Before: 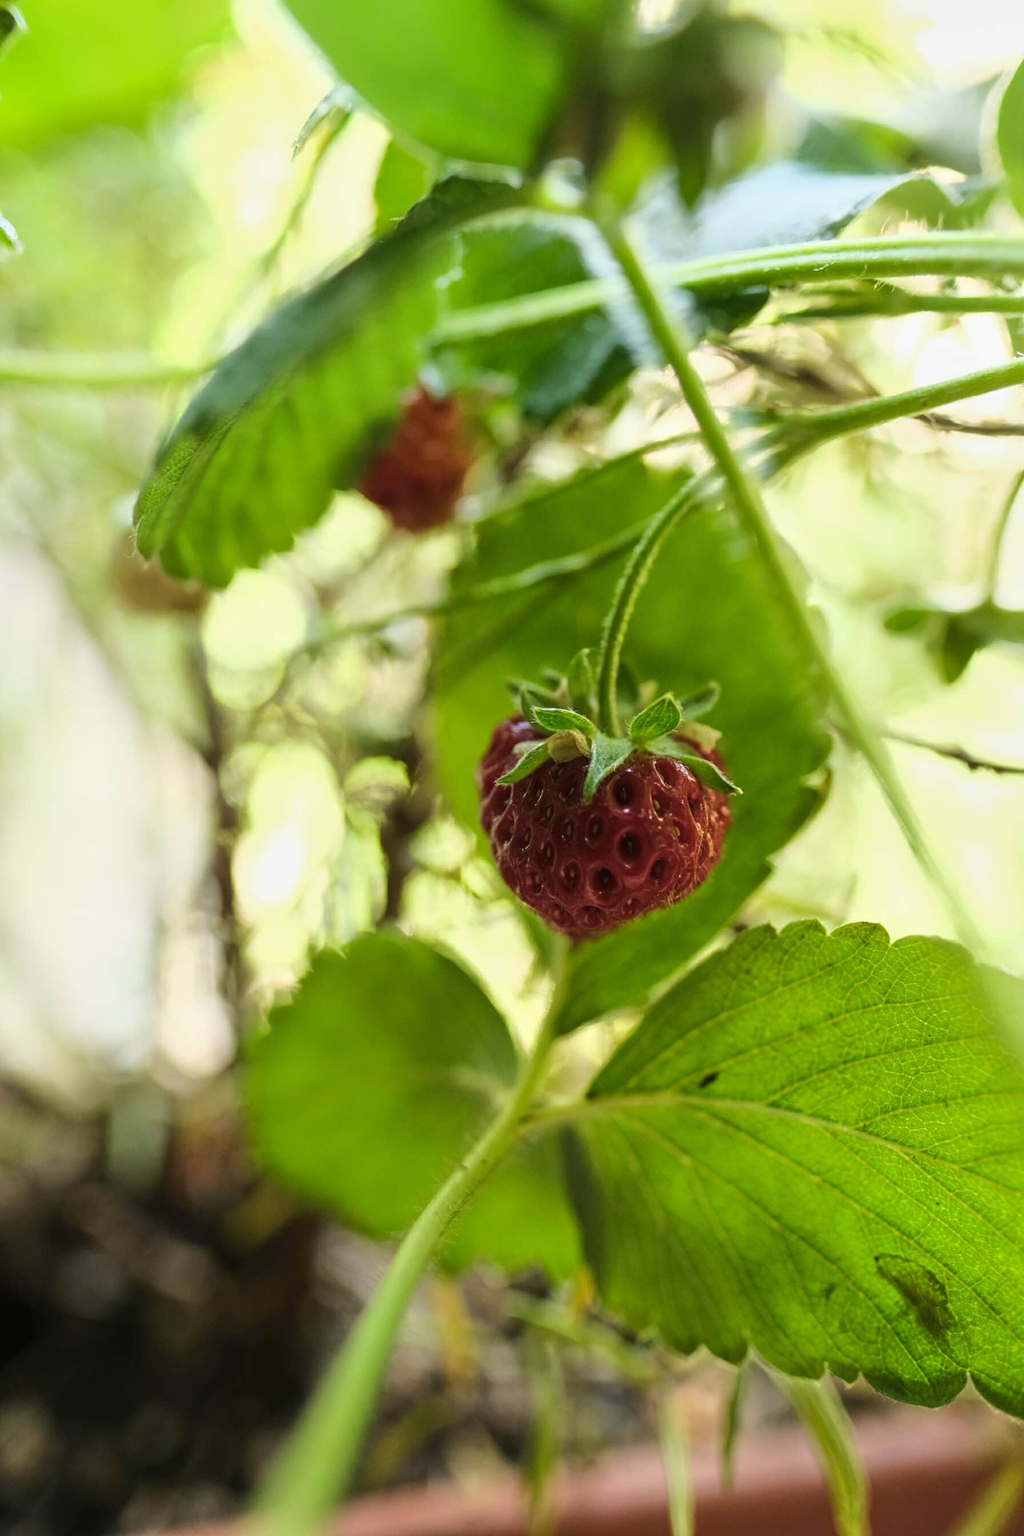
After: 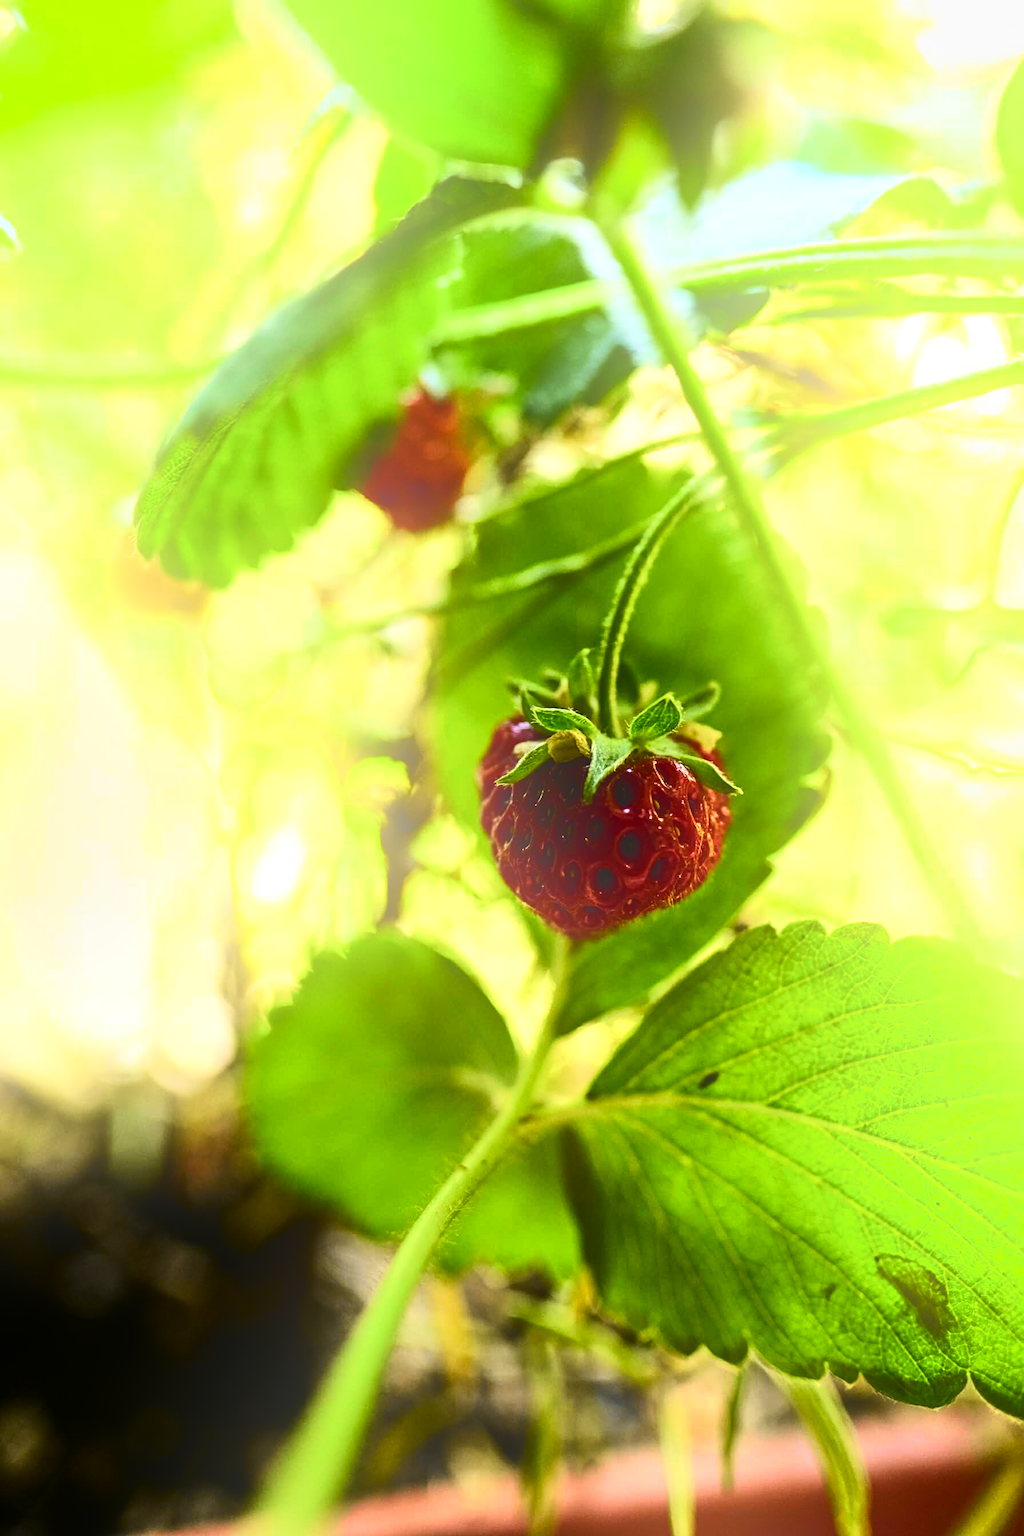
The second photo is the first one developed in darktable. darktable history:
tone curve: curves: ch0 [(0, 0.006) (0.037, 0.022) (0.123, 0.105) (0.19, 0.173) (0.277, 0.279) (0.474, 0.517) (0.597, 0.662) (0.687, 0.774) (0.855, 0.891) (1, 0.982)]; ch1 [(0, 0) (0.243, 0.245) (0.422, 0.415) (0.493, 0.495) (0.508, 0.503) (0.544, 0.552) (0.557, 0.582) (0.626, 0.672) (0.694, 0.732) (1, 1)]; ch2 [(0, 0) (0.249, 0.216) (0.356, 0.329) (0.424, 0.442) (0.476, 0.483) (0.498, 0.5) (0.517, 0.519) (0.532, 0.539) (0.562, 0.596) (0.614, 0.662) (0.706, 0.757) (0.808, 0.809) (0.991, 0.968)], color space Lab, independent channels, preserve colors none
sharpen: amount 0.2
bloom: size 38%, threshold 95%, strength 30%
contrast brightness saturation: contrast 0.07, brightness -0.14, saturation 0.11
tone equalizer: -8 EV -0.75 EV, -7 EV -0.7 EV, -6 EV -0.6 EV, -5 EV -0.4 EV, -3 EV 0.4 EV, -2 EV 0.6 EV, -1 EV 0.7 EV, +0 EV 0.75 EV, edges refinement/feathering 500, mask exposure compensation -1.57 EV, preserve details no
